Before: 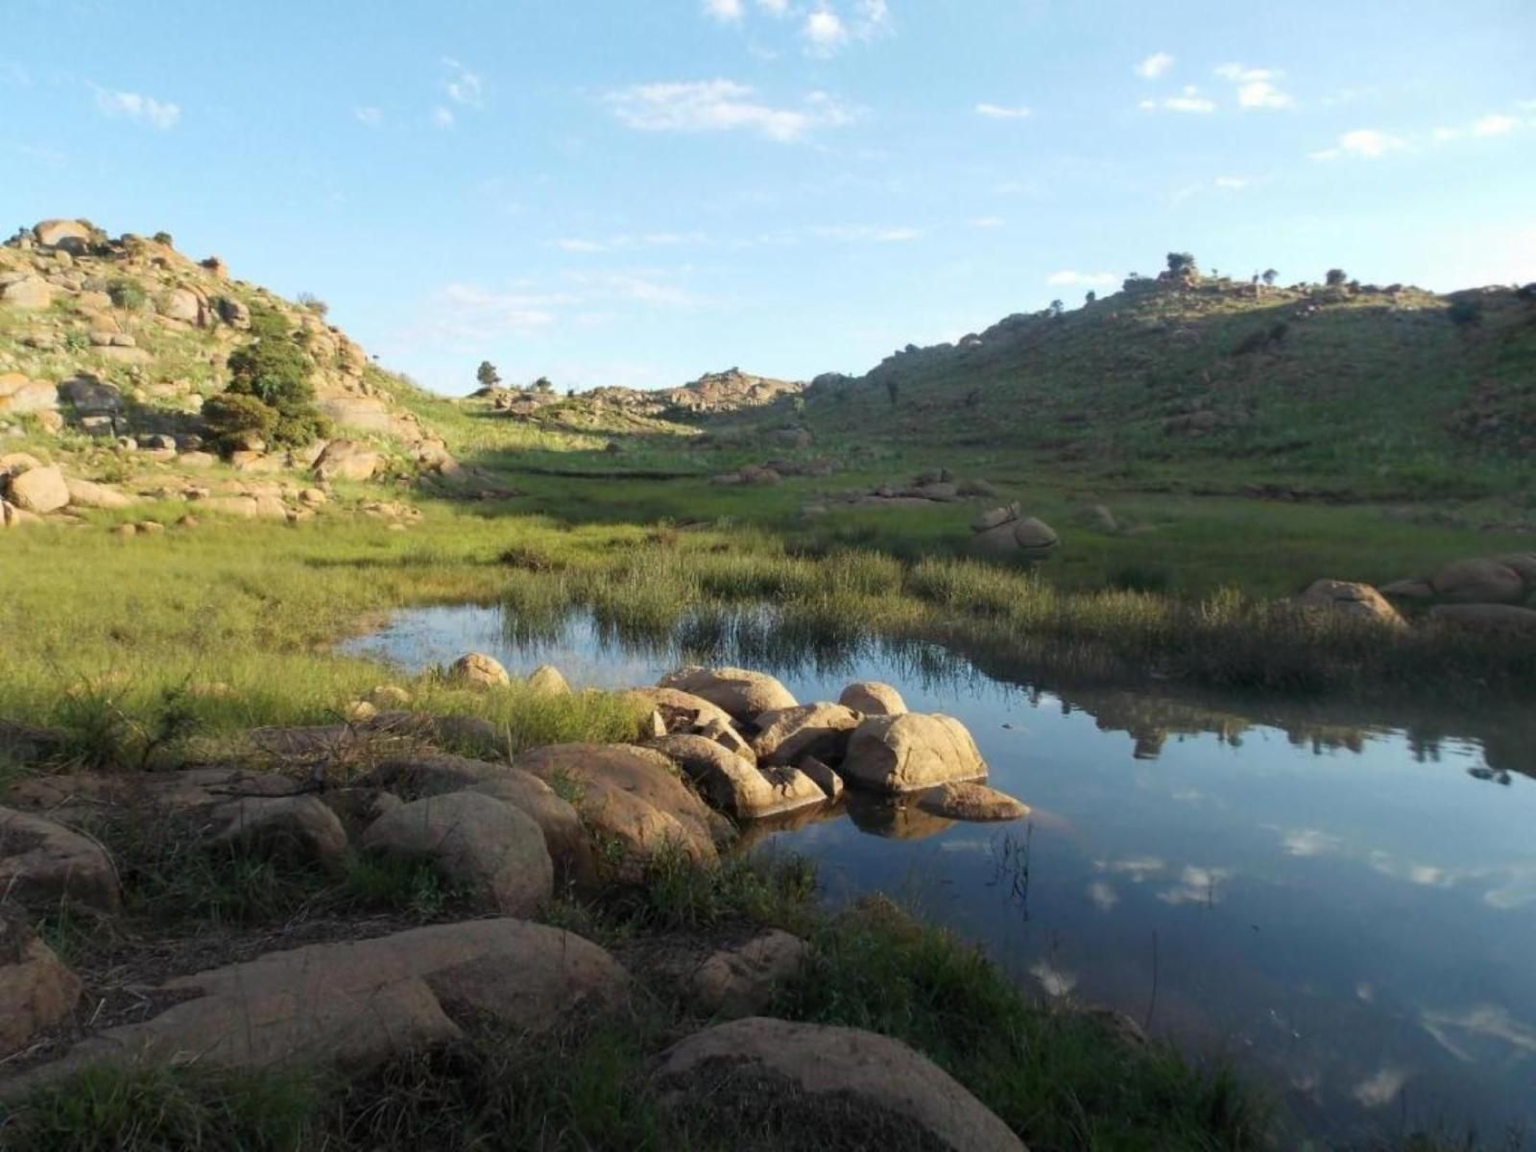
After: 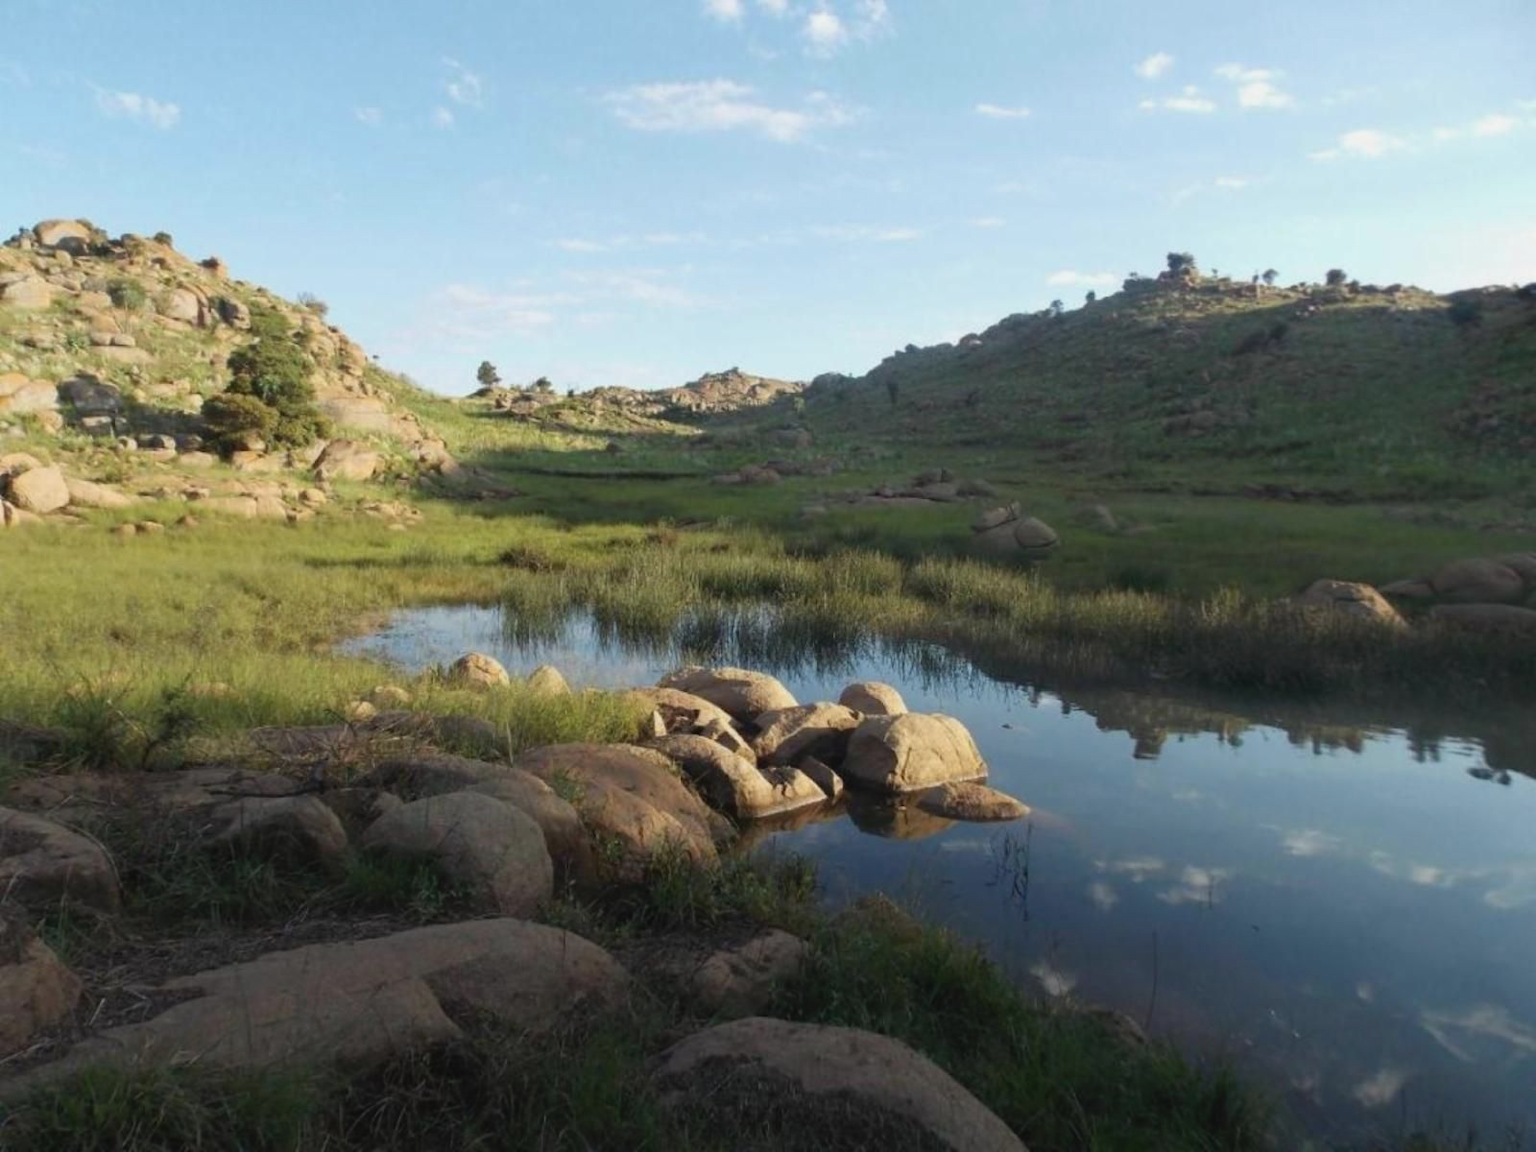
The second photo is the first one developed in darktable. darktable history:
contrast brightness saturation: contrast -0.083, brightness -0.038, saturation -0.113
